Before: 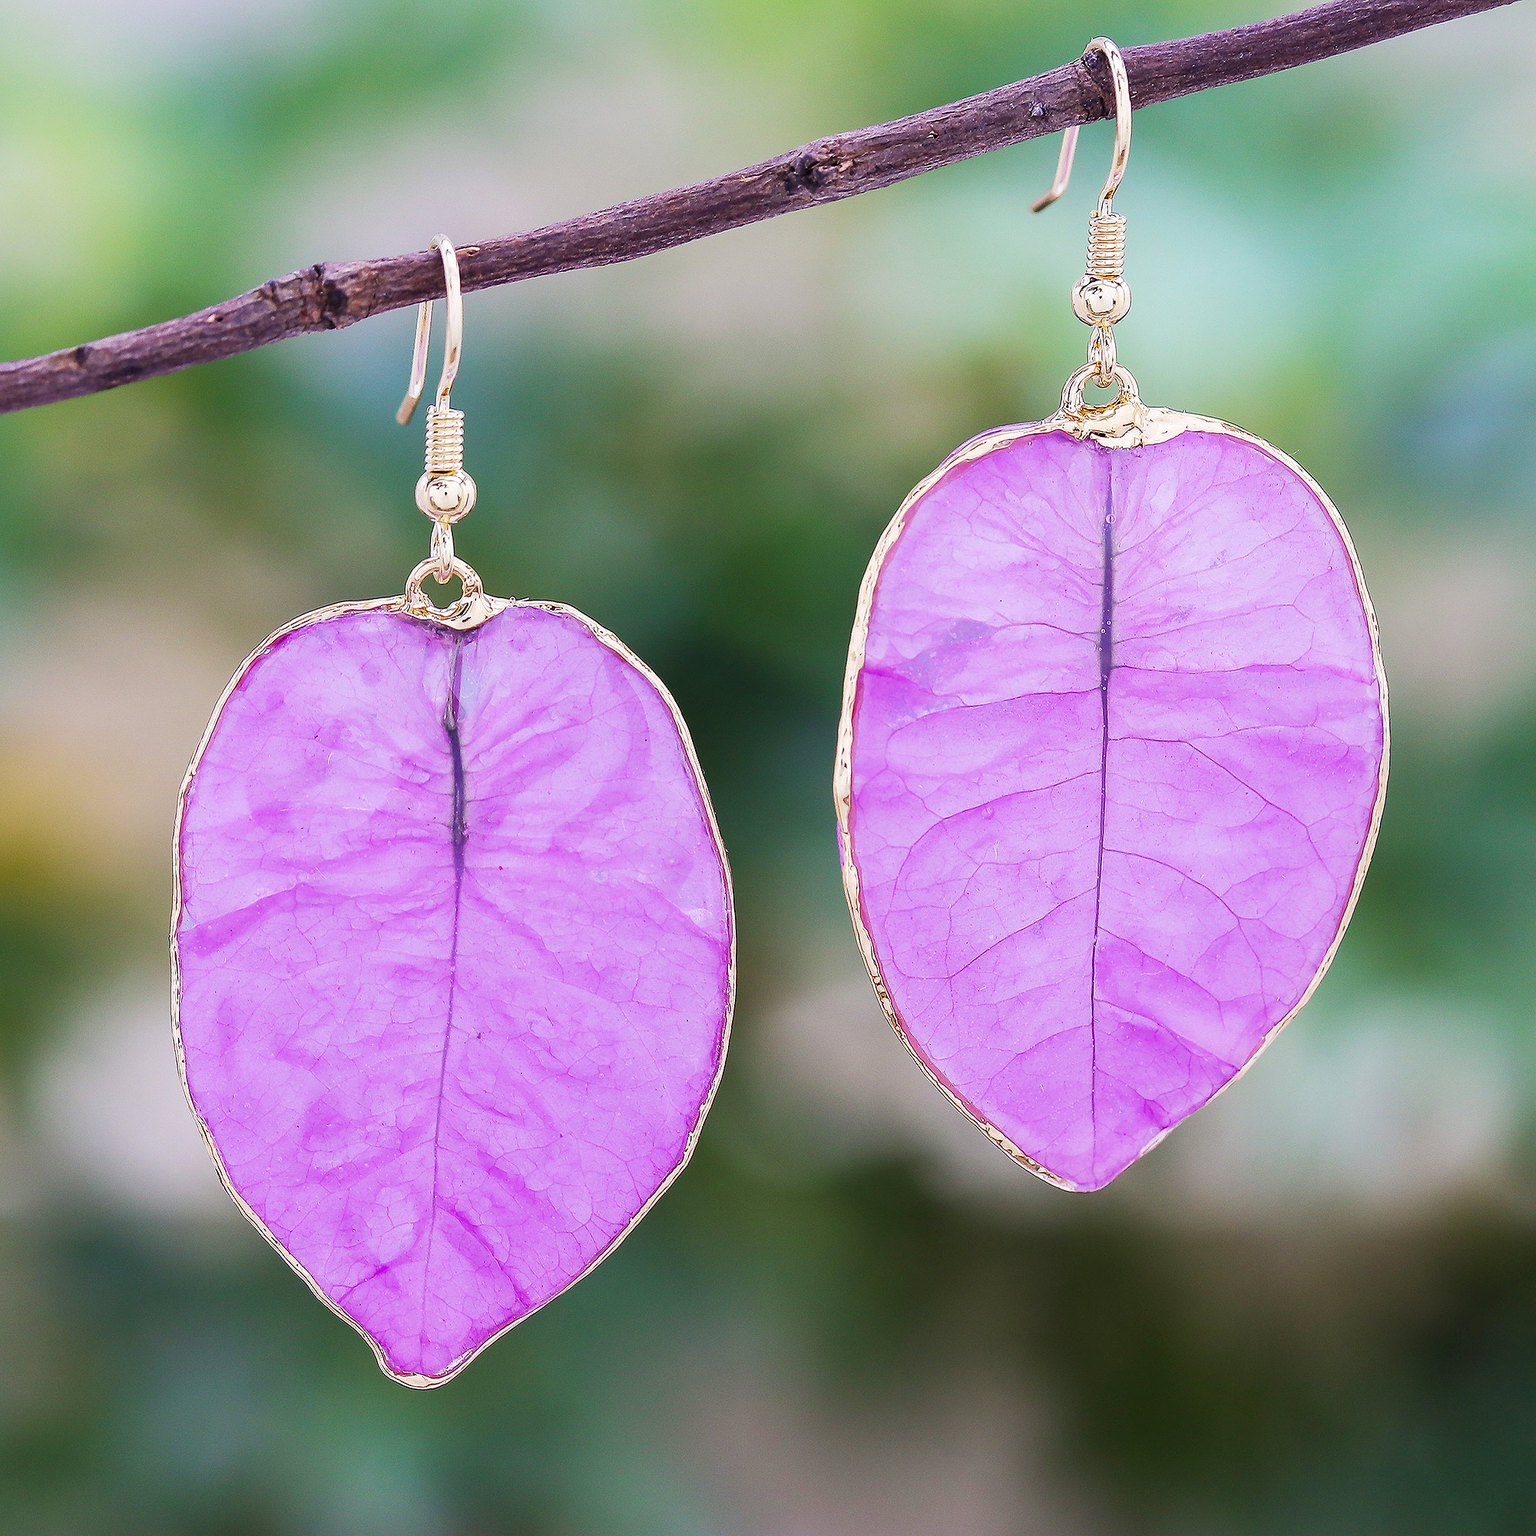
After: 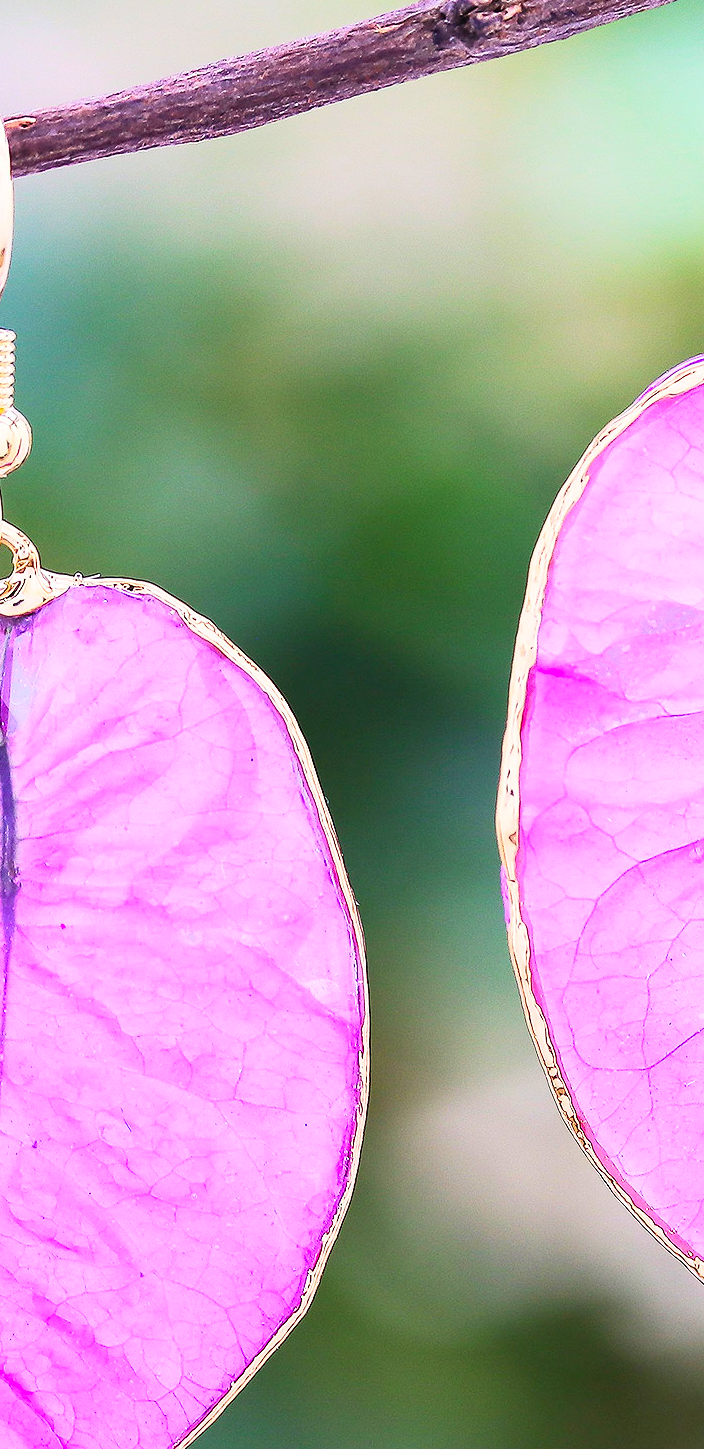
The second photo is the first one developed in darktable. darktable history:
crop and rotate: left 29.476%, top 10.214%, right 35.32%, bottom 17.333%
contrast brightness saturation: contrast 0.24, brightness 0.26, saturation 0.39
